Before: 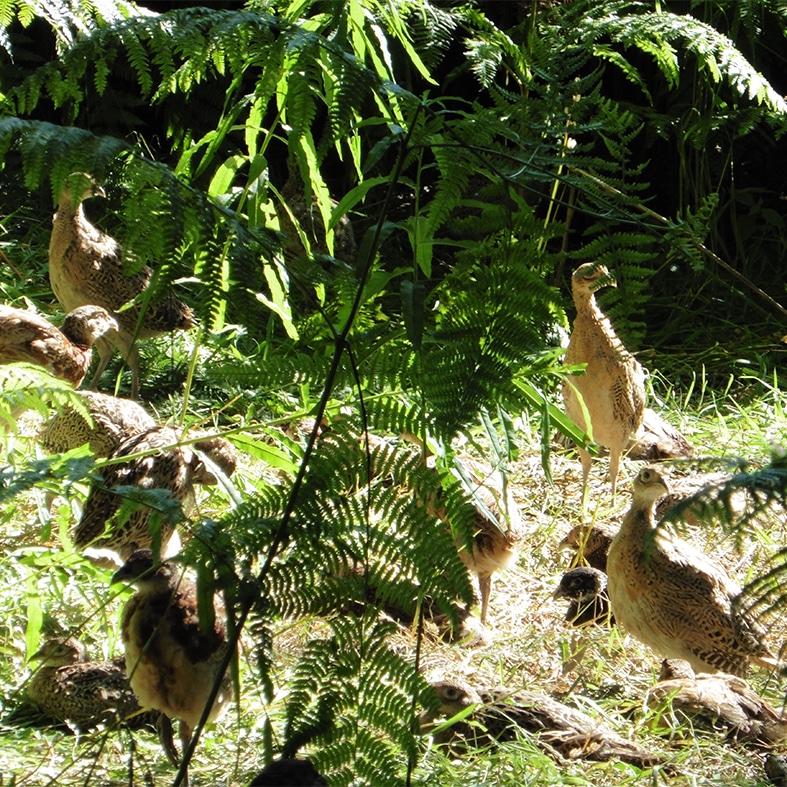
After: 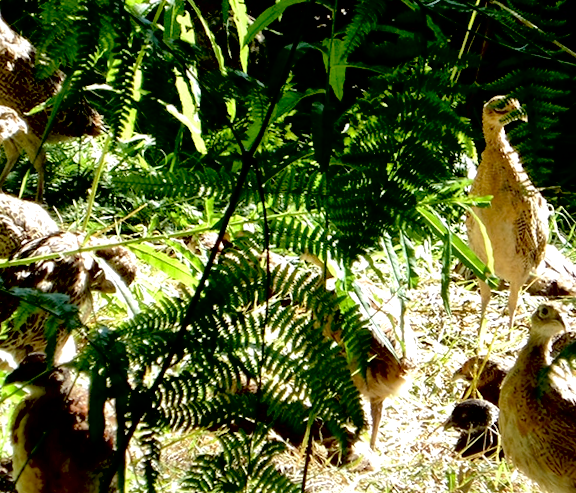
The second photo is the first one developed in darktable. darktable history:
local contrast: mode bilateral grid, contrast 44, coarseness 69, detail 213%, midtone range 0.2
tone equalizer: edges refinement/feathering 500, mask exposure compensation -1.57 EV, preserve details no
crop and rotate: angle -3.71°, left 9.916%, top 21.301%, right 12.243%, bottom 12.01%
exposure: black level correction 0.027, exposure 0.185 EV, compensate highlight preservation false
